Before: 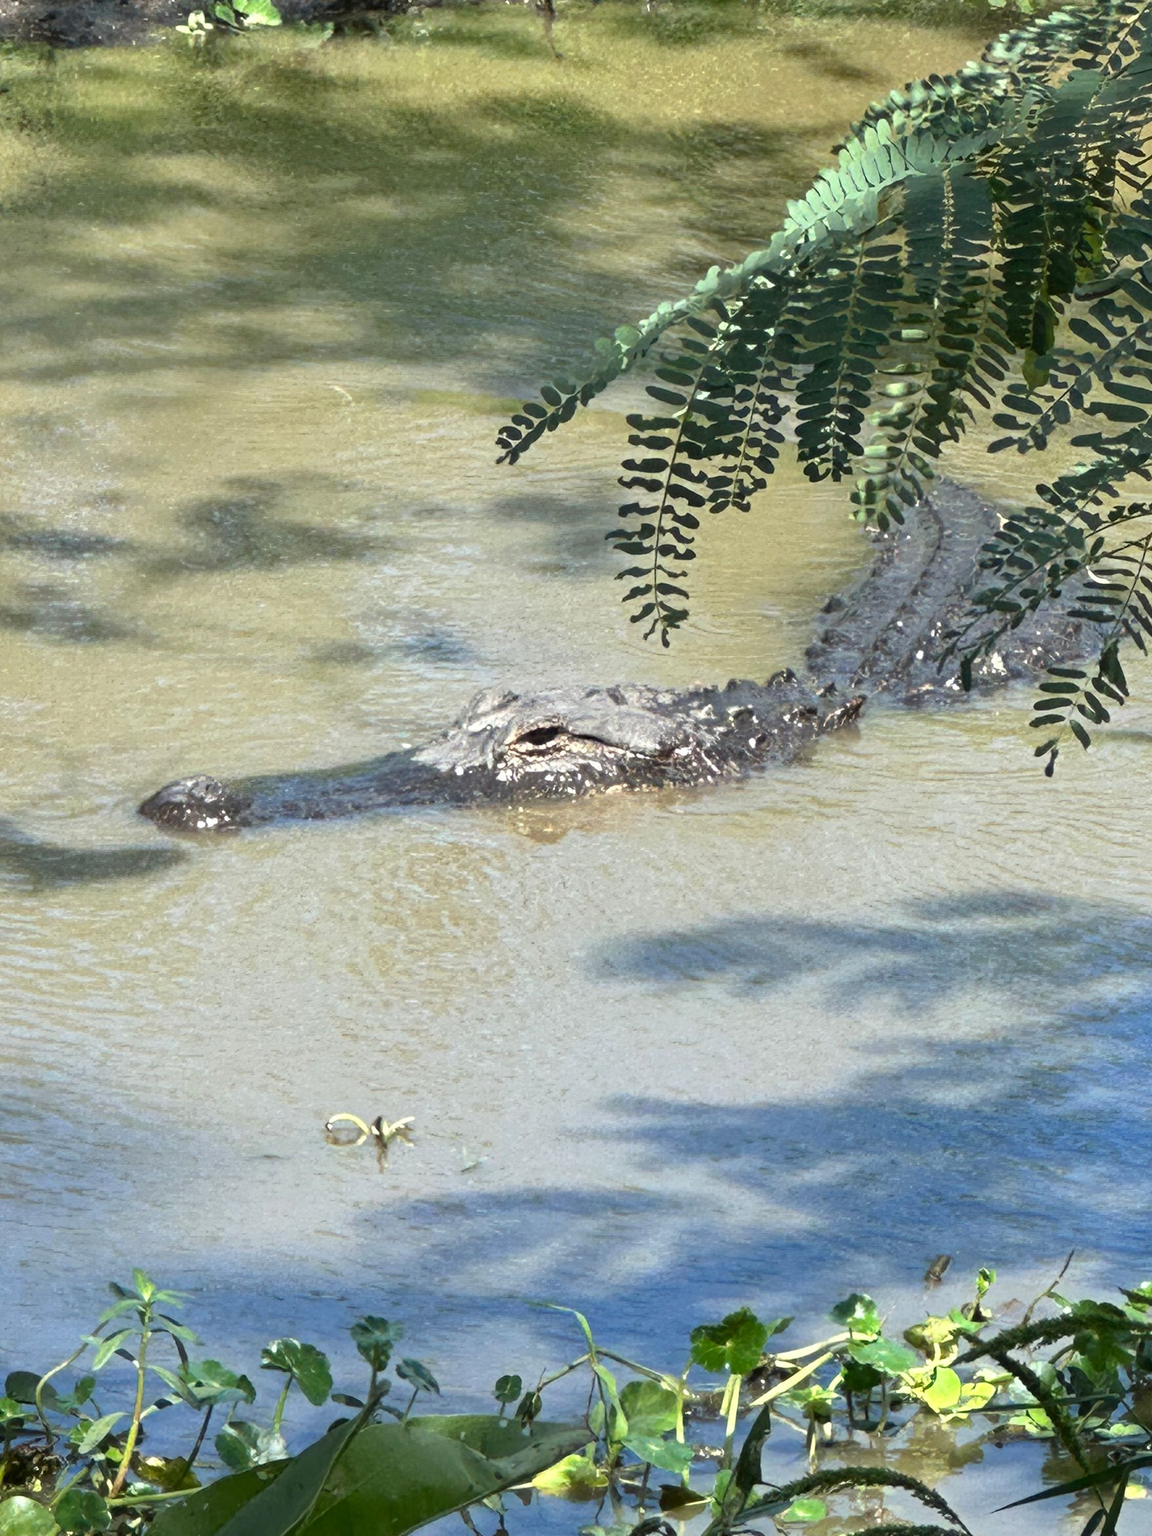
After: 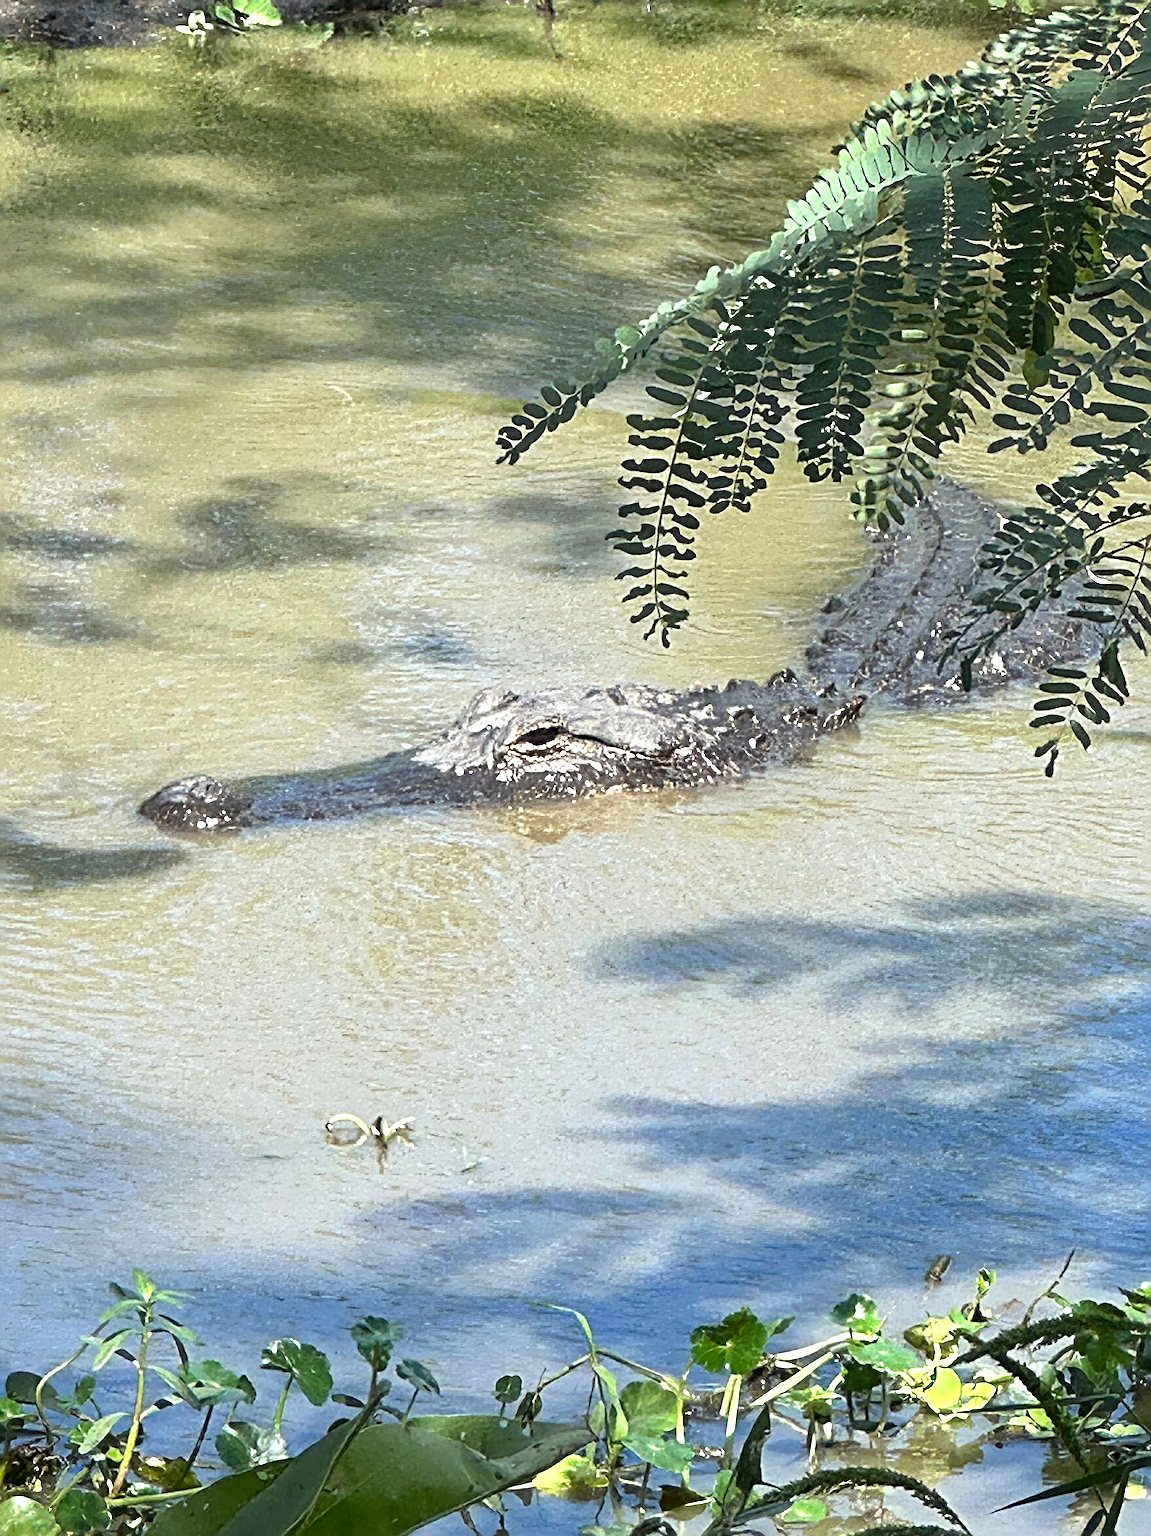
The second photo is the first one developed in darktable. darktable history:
exposure: exposure 0.29 EV, compensate highlight preservation false
sharpen: radius 3.69, amount 0.928
